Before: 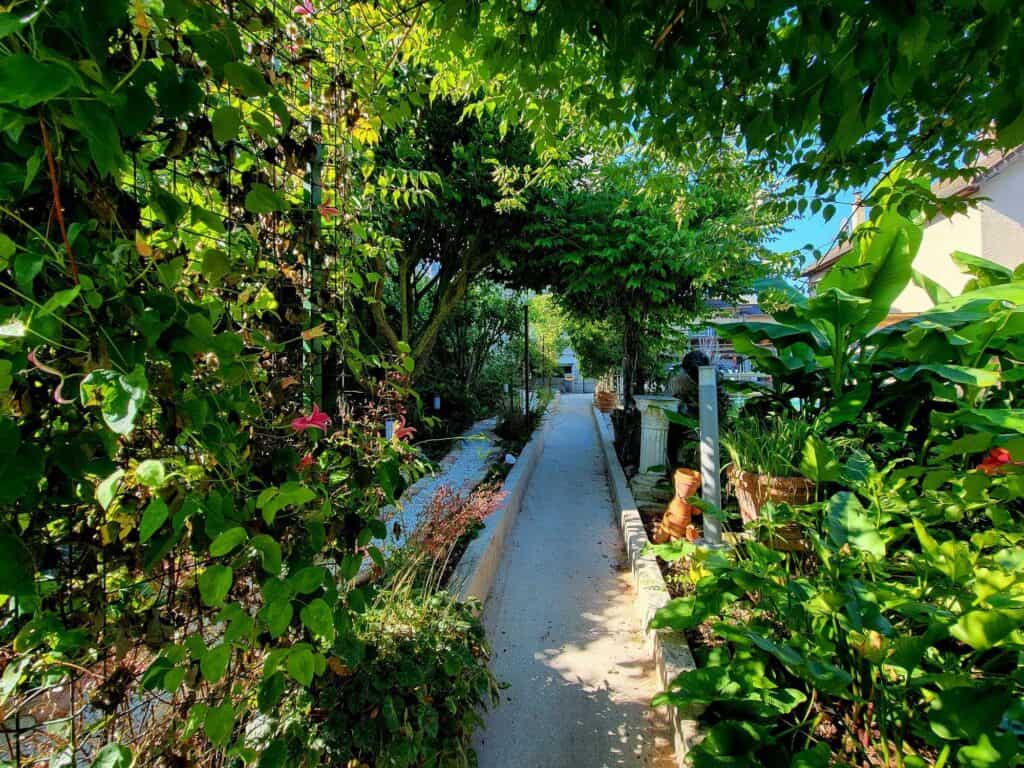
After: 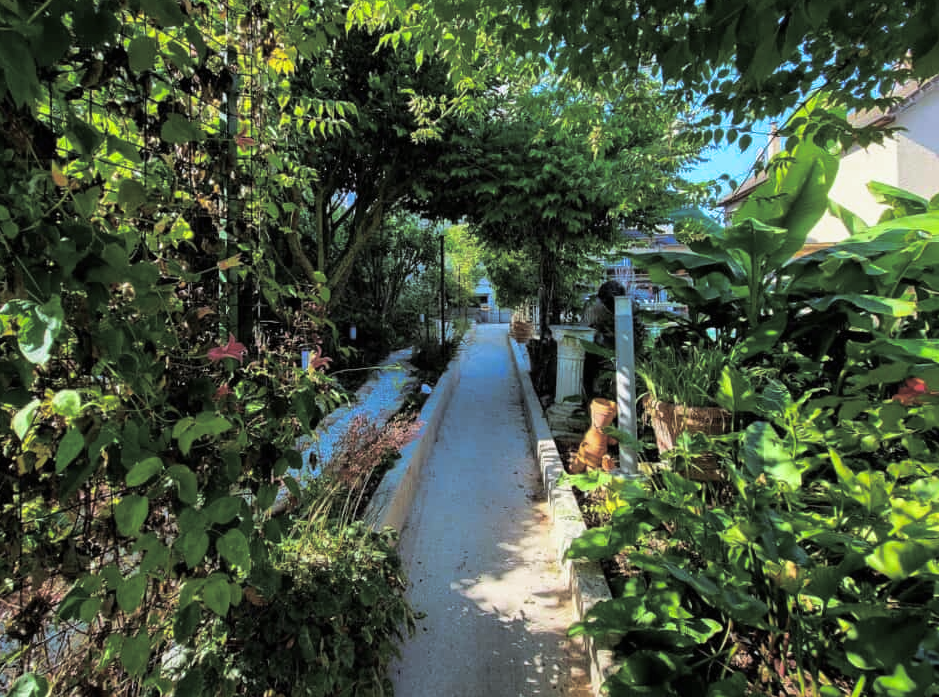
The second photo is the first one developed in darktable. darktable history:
color zones: curves: ch0 [(0.068, 0.464) (0.25, 0.5) (0.48, 0.508) (0.75, 0.536) (0.886, 0.476) (0.967, 0.456)]; ch1 [(0.066, 0.456) (0.25, 0.5) (0.616, 0.508) (0.746, 0.56) (0.934, 0.444)]
crop and rotate: left 8.262%, top 9.226%
white balance: red 0.974, blue 1.044
split-toning: shadows › hue 36°, shadows › saturation 0.05, highlights › hue 10.8°, highlights › saturation 0.15, compress 40%
